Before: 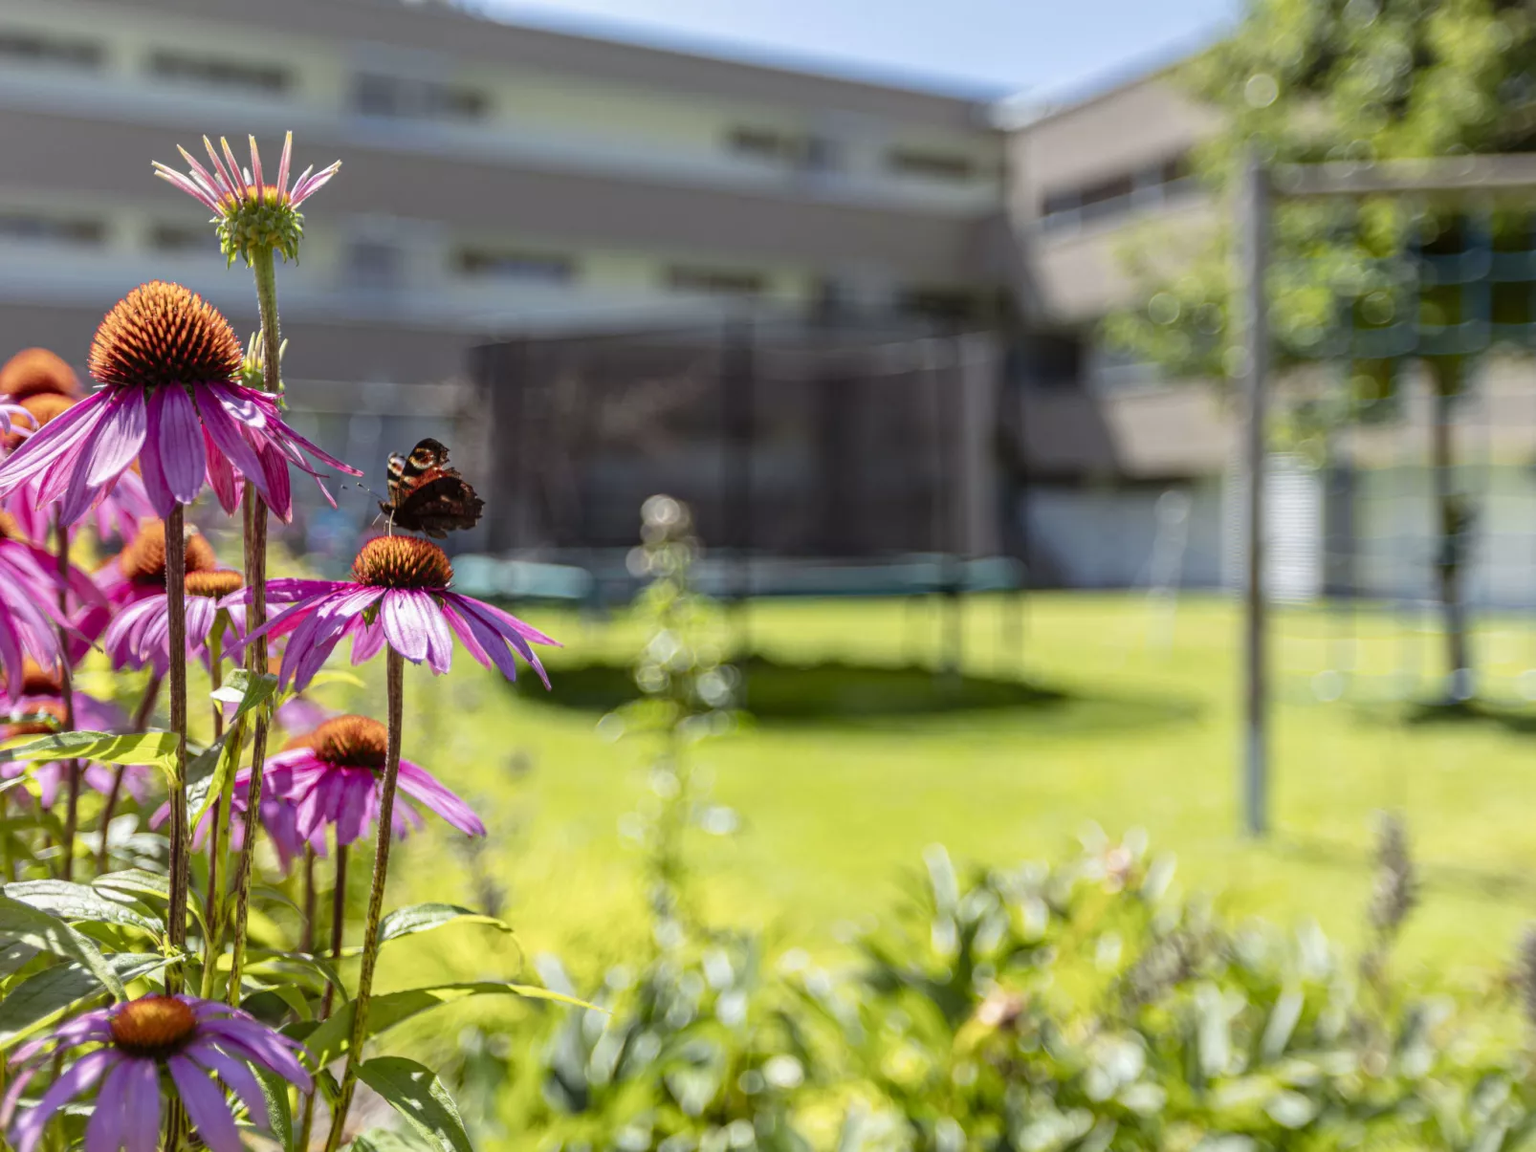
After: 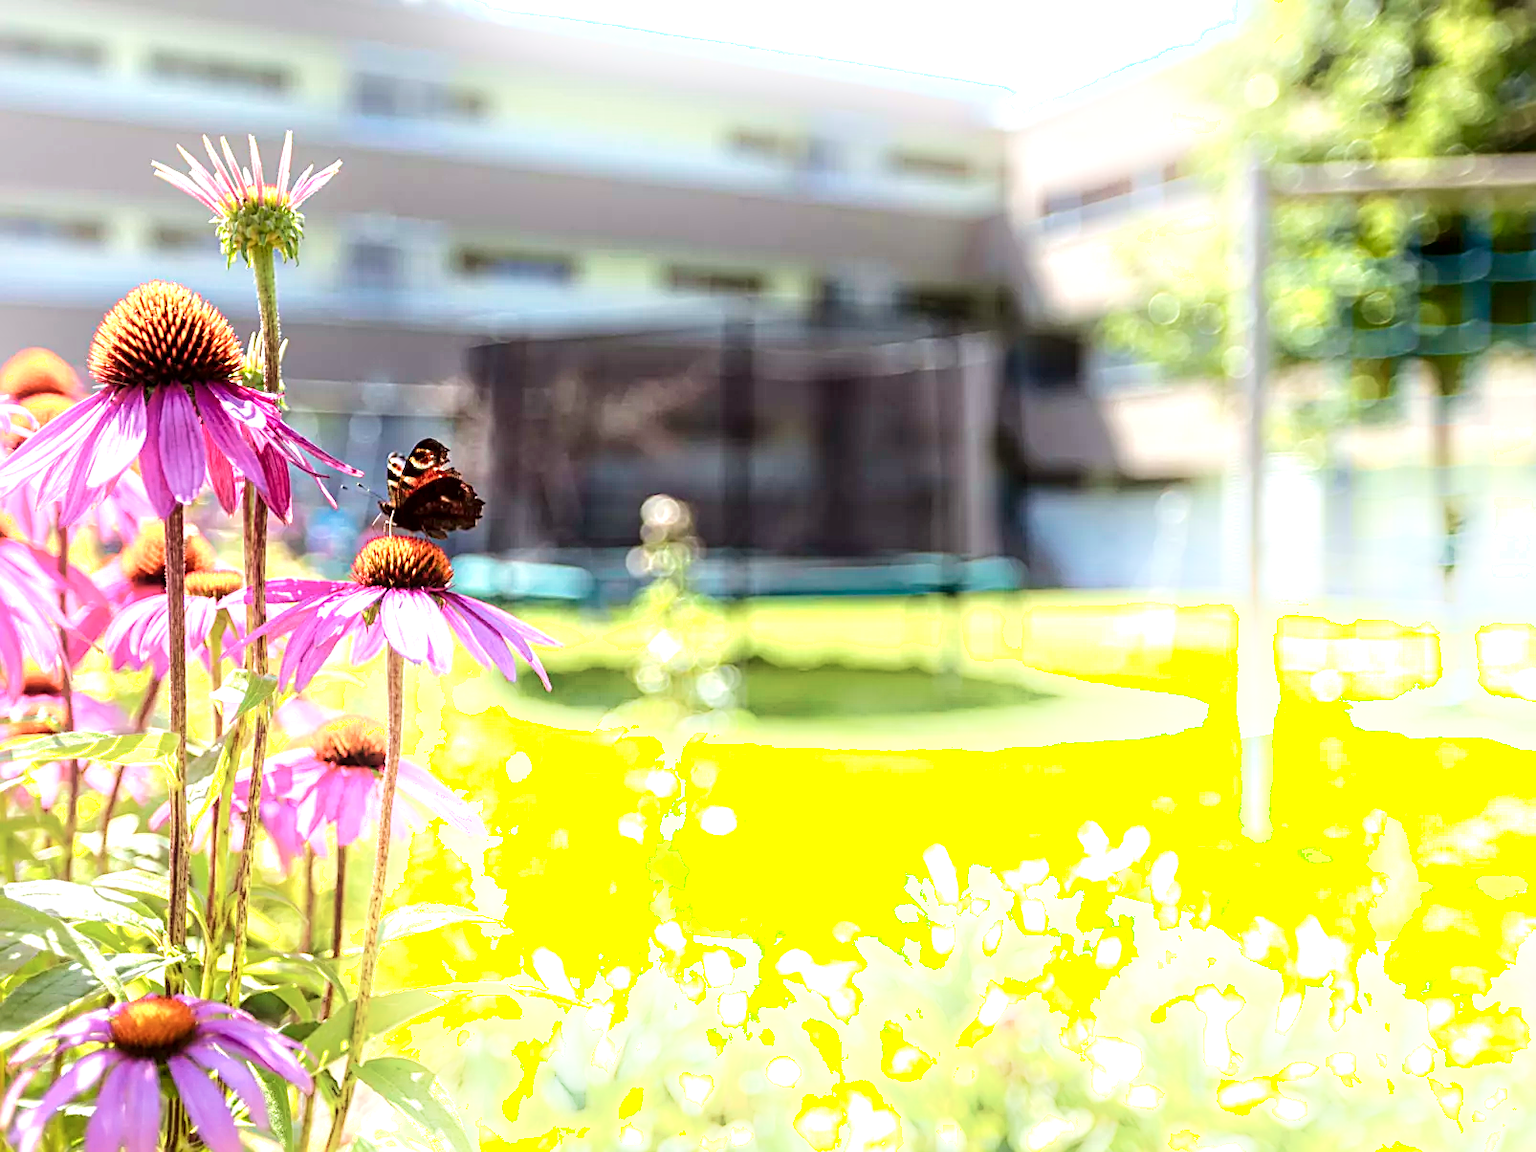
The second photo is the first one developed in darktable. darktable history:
velvia: on, module defaults
shadows and highlights: shadows -89.47, highlights 90.04, soften with gaussian
exposure: black level correction 0, exposure 1.009 EV, compensate exposure bias true, compensate highlight preservation false
sharpen: on, module defaults
local contrast: mode bilateral grid, contrast 20, coarseness 49, detail 171%, midtone range 0.2
